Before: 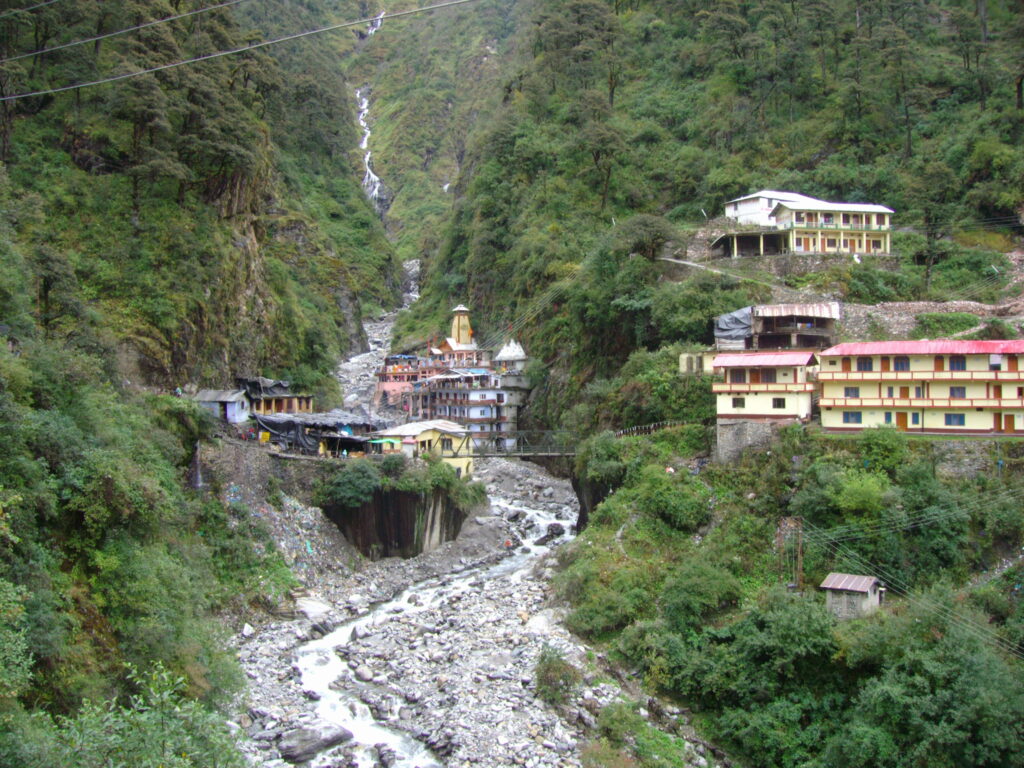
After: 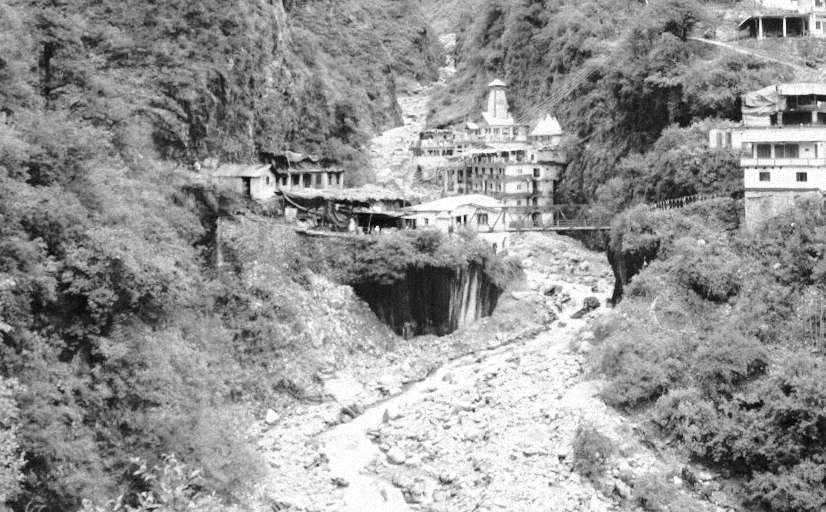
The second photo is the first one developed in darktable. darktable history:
rotate and perspective: rotation -0.013°, lens shift (vertical) -0.027, lens shift (horizontal) 0.178, crop left 0.016, crop right 0.989, crop top 0.082, crop bottom 0.918
white balance: red 0.982, blue 1.018
grain: mid-tones bias 0%
crop: top 26.531%, right 17.959%
monochrome: size 1
base curve: curves: ch0 [(0, 0) (0.032, 0.037) (0.105, 0.228) (0.435, 0.76) (0.856, 0.983) (1, 1)]
